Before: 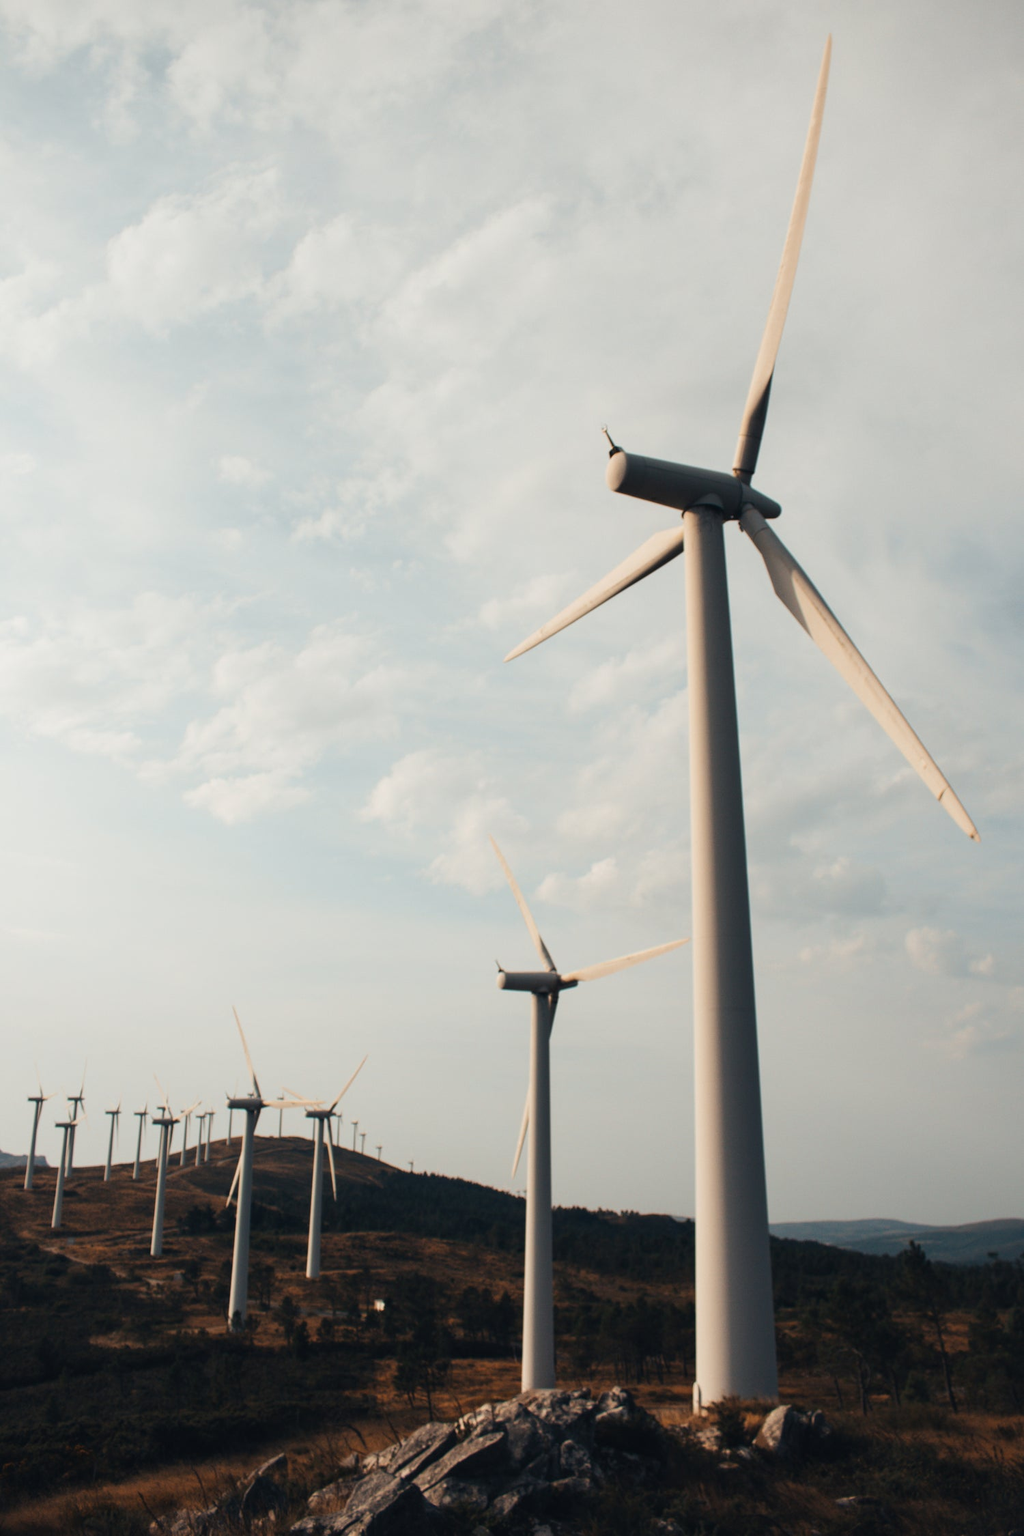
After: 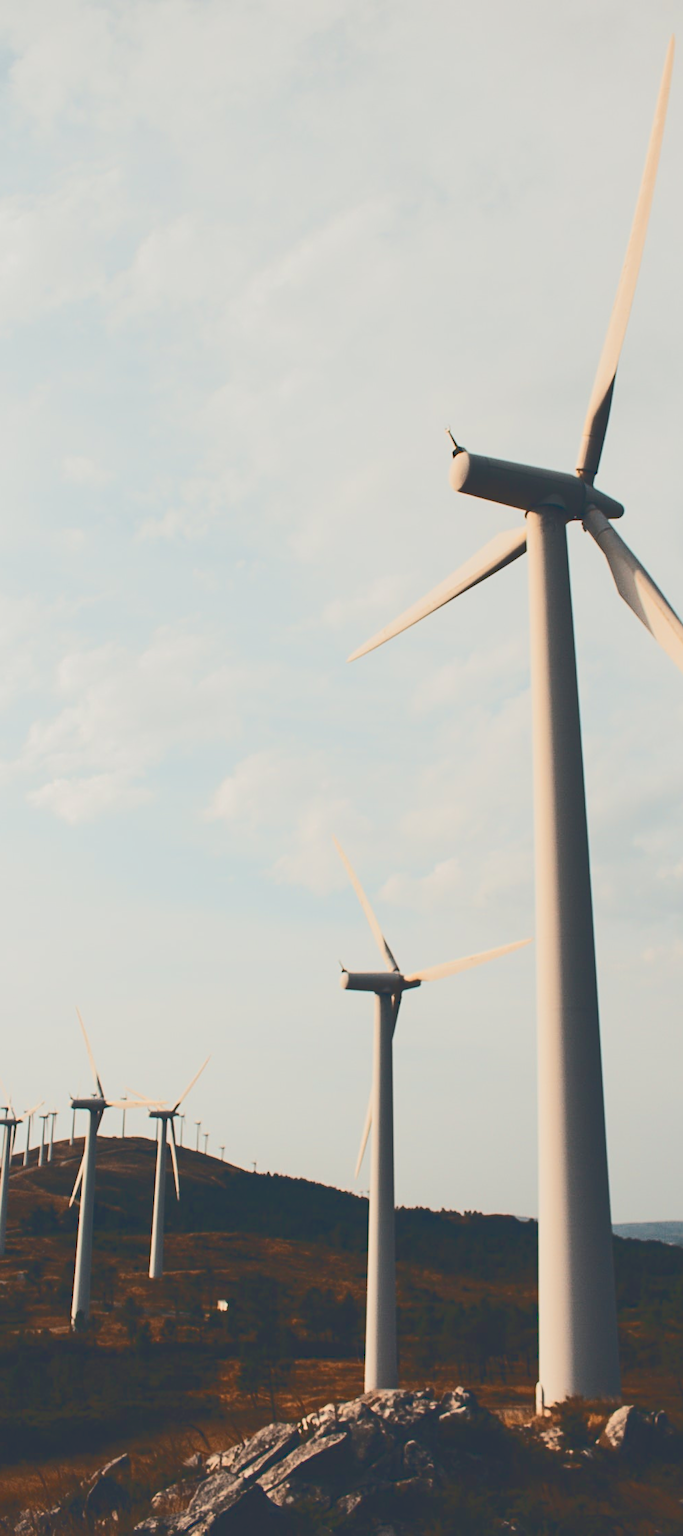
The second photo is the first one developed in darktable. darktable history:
tone curve: curves: ch0 [(0, 0) (0.003, 0.219) (0.011, 0.219) (0.025, 0.223) (0.044, 0.226) (0.069, 0.232) (0.1, 0.24) (0.136, 0.245) (0.177, 0.257) (0.224, 0.281) (0.277, 0.324) (0.335, 0.392) (0.399, 0.484) (0.468, 0.585) (0.543, 0.672) (0.623, 0.741) (0.709, 0.788) (0.801, 0.835) (0.898, 0.878) (1, 1)]
sharpen: radius 2.479, amount 0.323
crop: left 15.365%, right 17.849%
